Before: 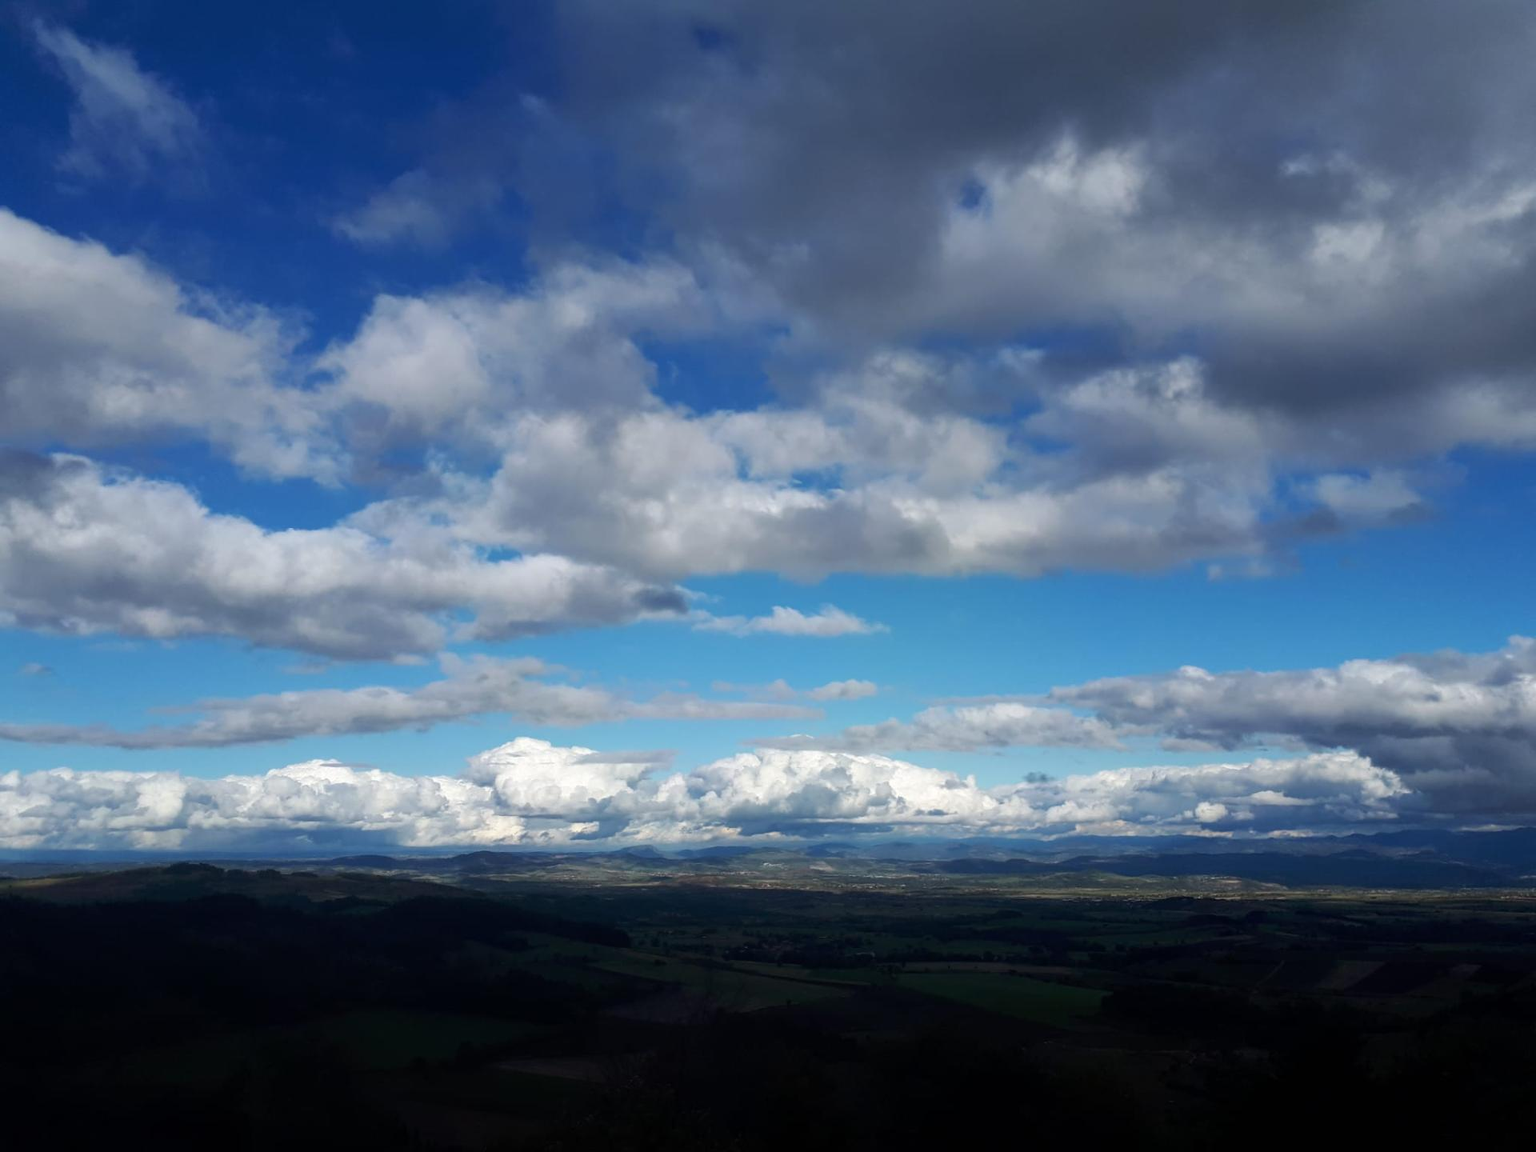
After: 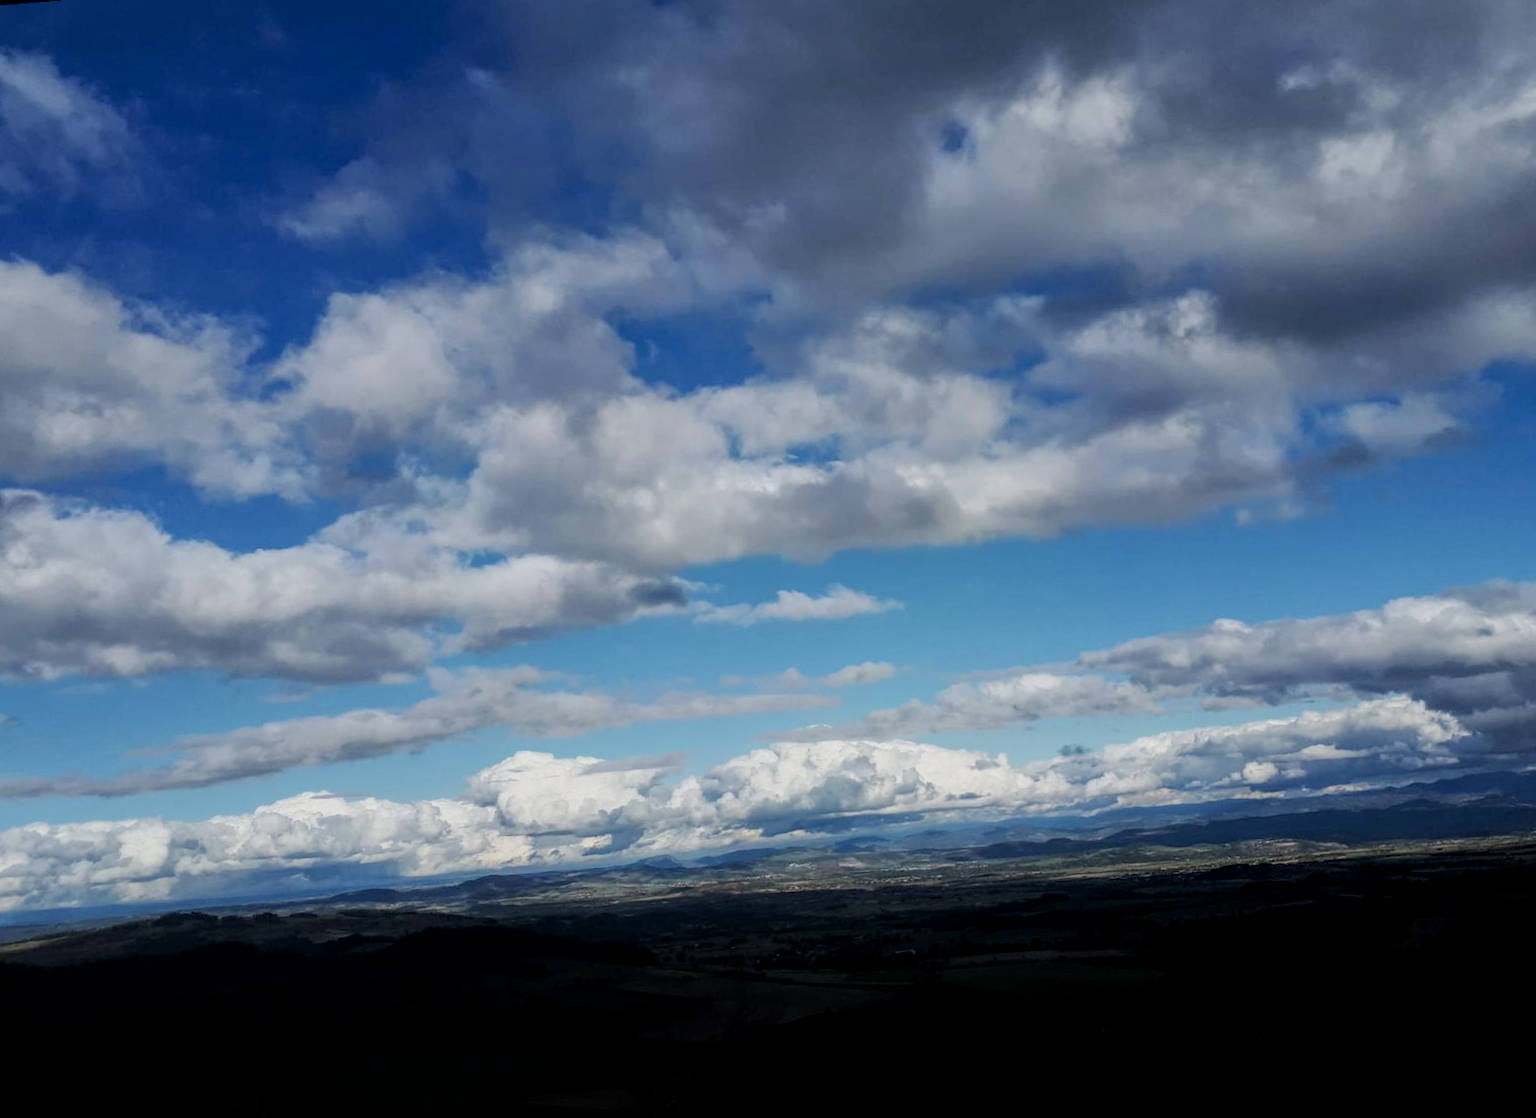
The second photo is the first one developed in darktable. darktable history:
rotate and perspective: rotation -4.57°, crop left 0.054, crop right 0.944, crop top 0.087, crop bottom 0.914
local contrast: highlights 99%, shadows 86%, detail 160%, midtone range 0.2
filmic rgb: black relative exposure -7.65 EV, white relative exposure 4.56 EV, hardness 3.61
